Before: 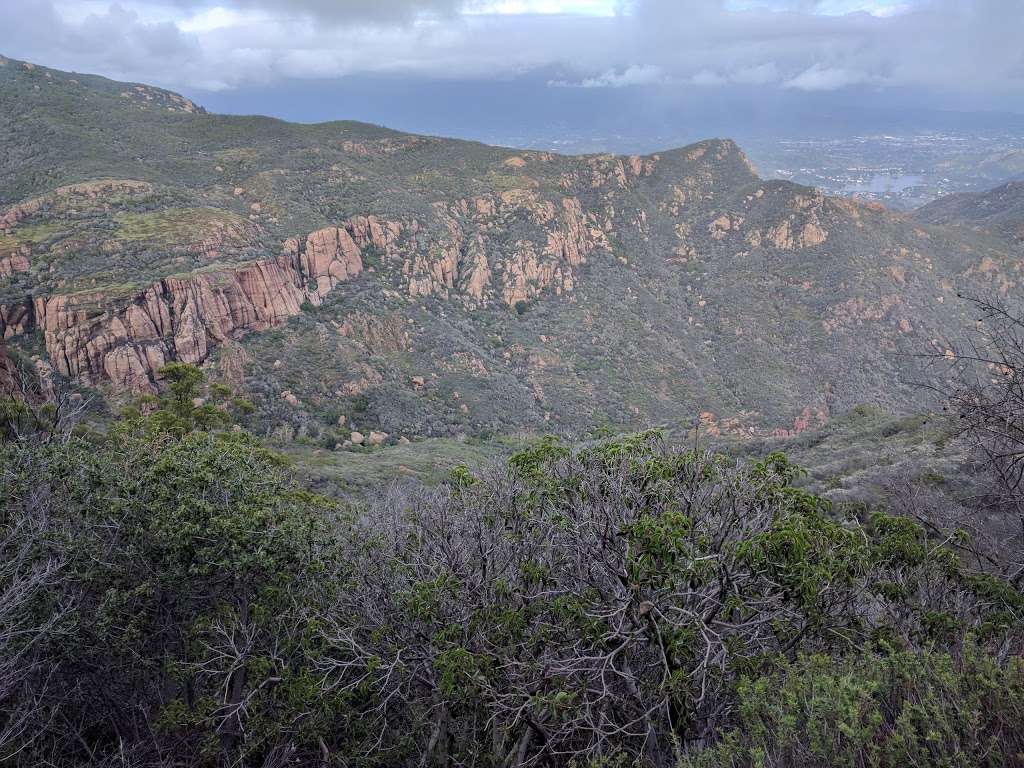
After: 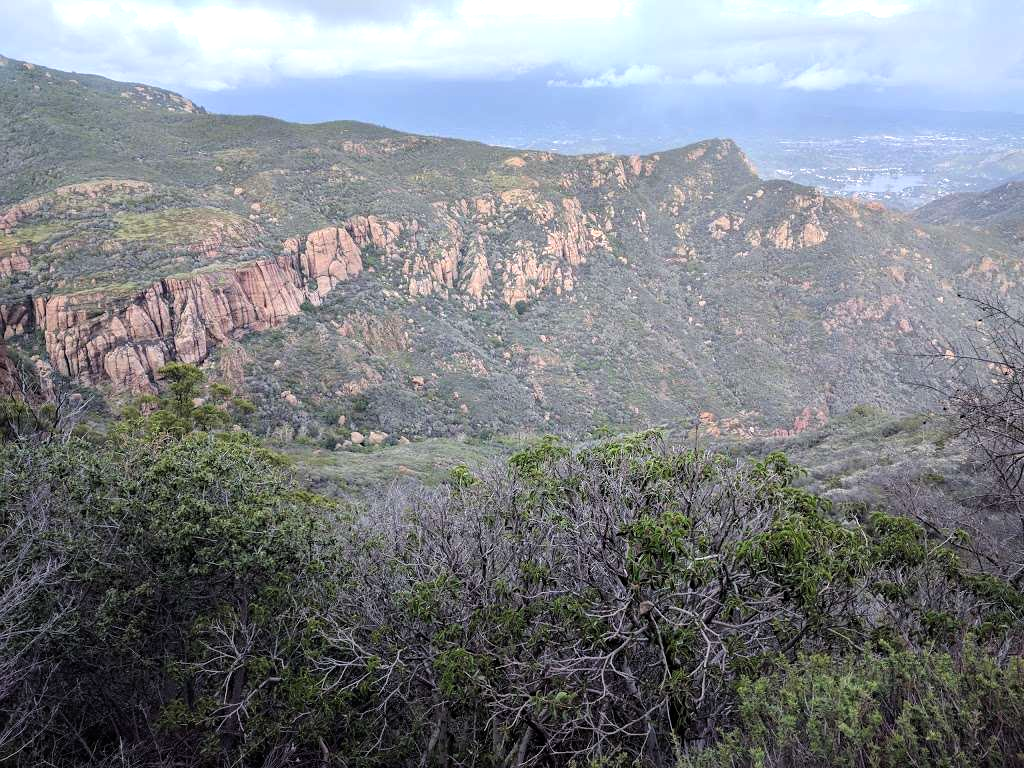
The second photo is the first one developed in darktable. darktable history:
tone equalizer: -8 EV -0.779 EV, -7 EV -0.733 EV, -6 EV -0.634 EV, -5 EV -0.401 EV, -3 EV 0.37 EV, -2 EV 0.6 EV, -1 EV 0.674 EV, +0 EV 0.725 EV
